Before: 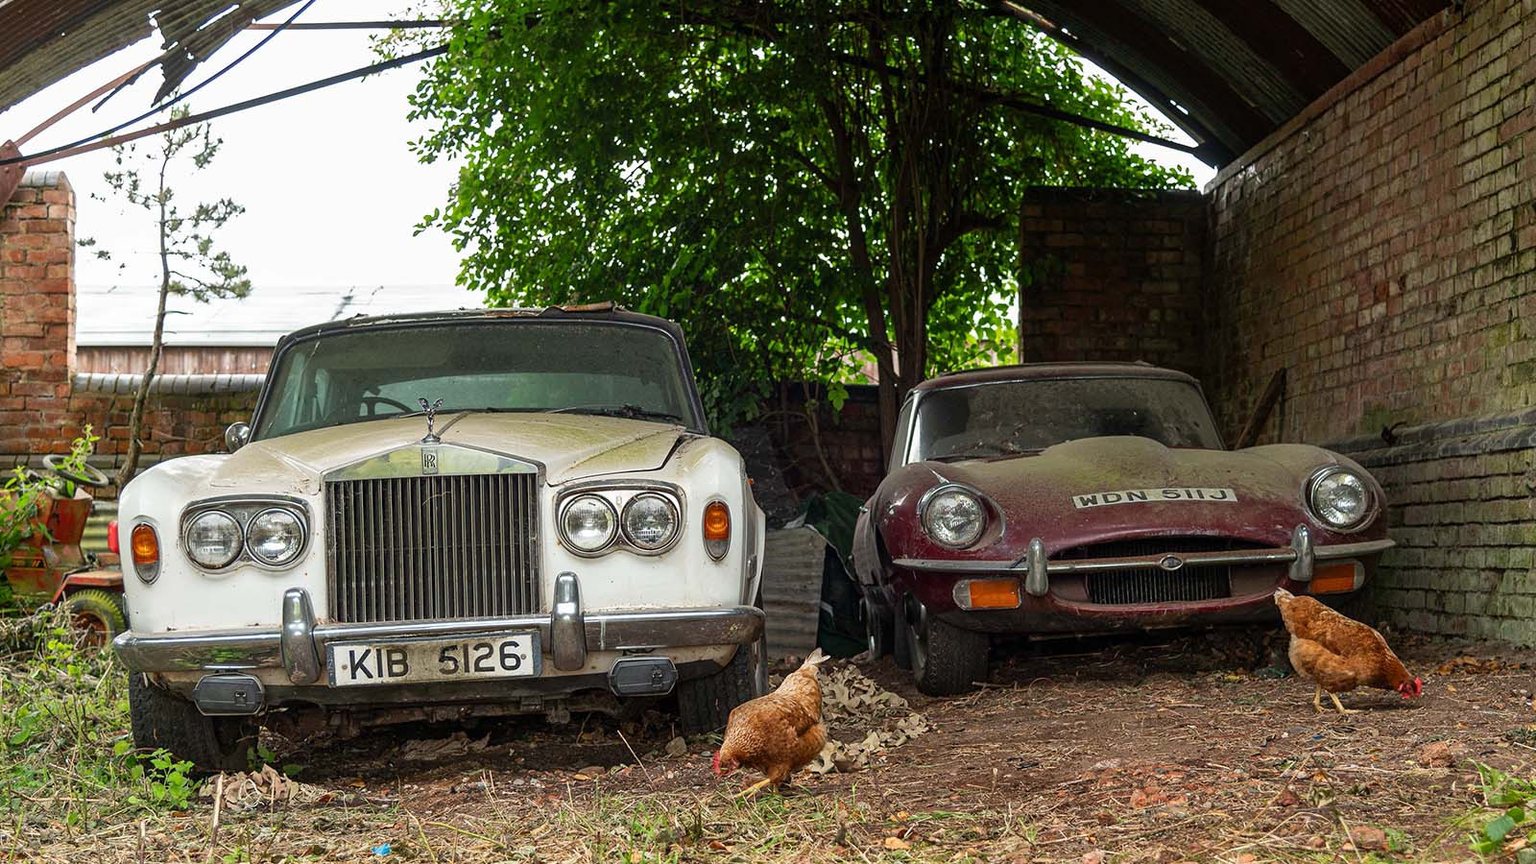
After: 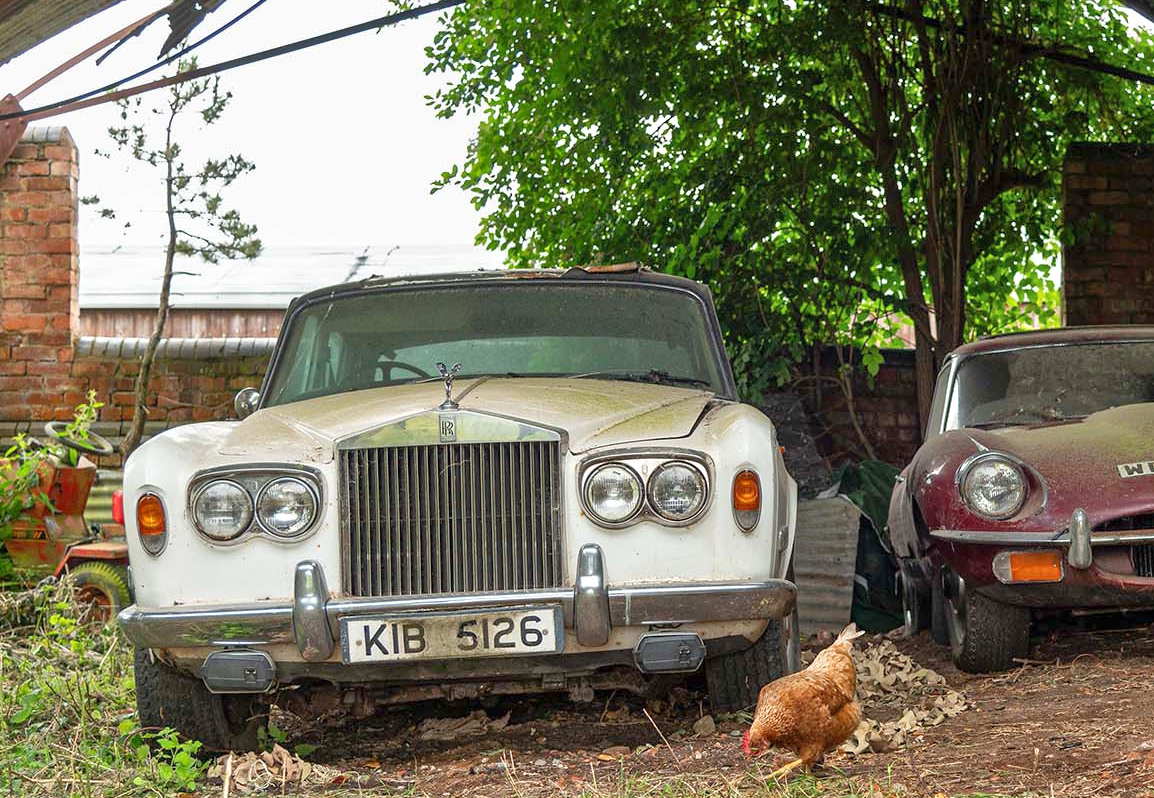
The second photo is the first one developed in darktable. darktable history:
tone equalizer: -8 EV 0.993 EV, -7 EV 0.991 EV, -6 EV 0.965 EV, -5 EV 1.03 EV, -4 EV 1.03 EV, -3 EV 0.738 EV, -2 EV 0.51 EV, -1 EV 0.224 EV
crop: top 5.803%, right 27.846%, bottom 5.525%
shadows and highlights: shadows 37, highlights -26.69, soften with gaussian
